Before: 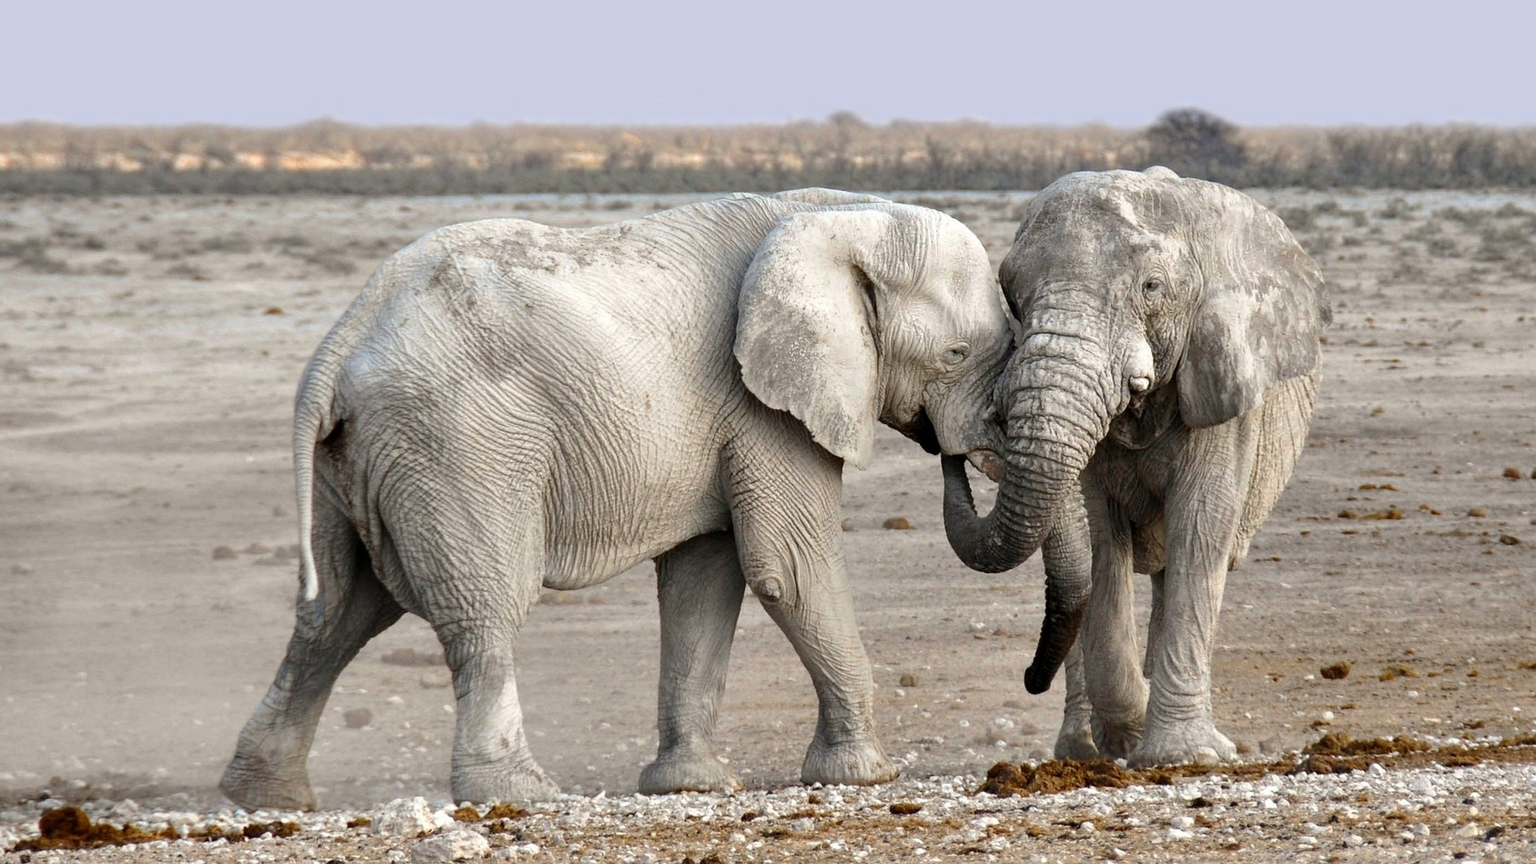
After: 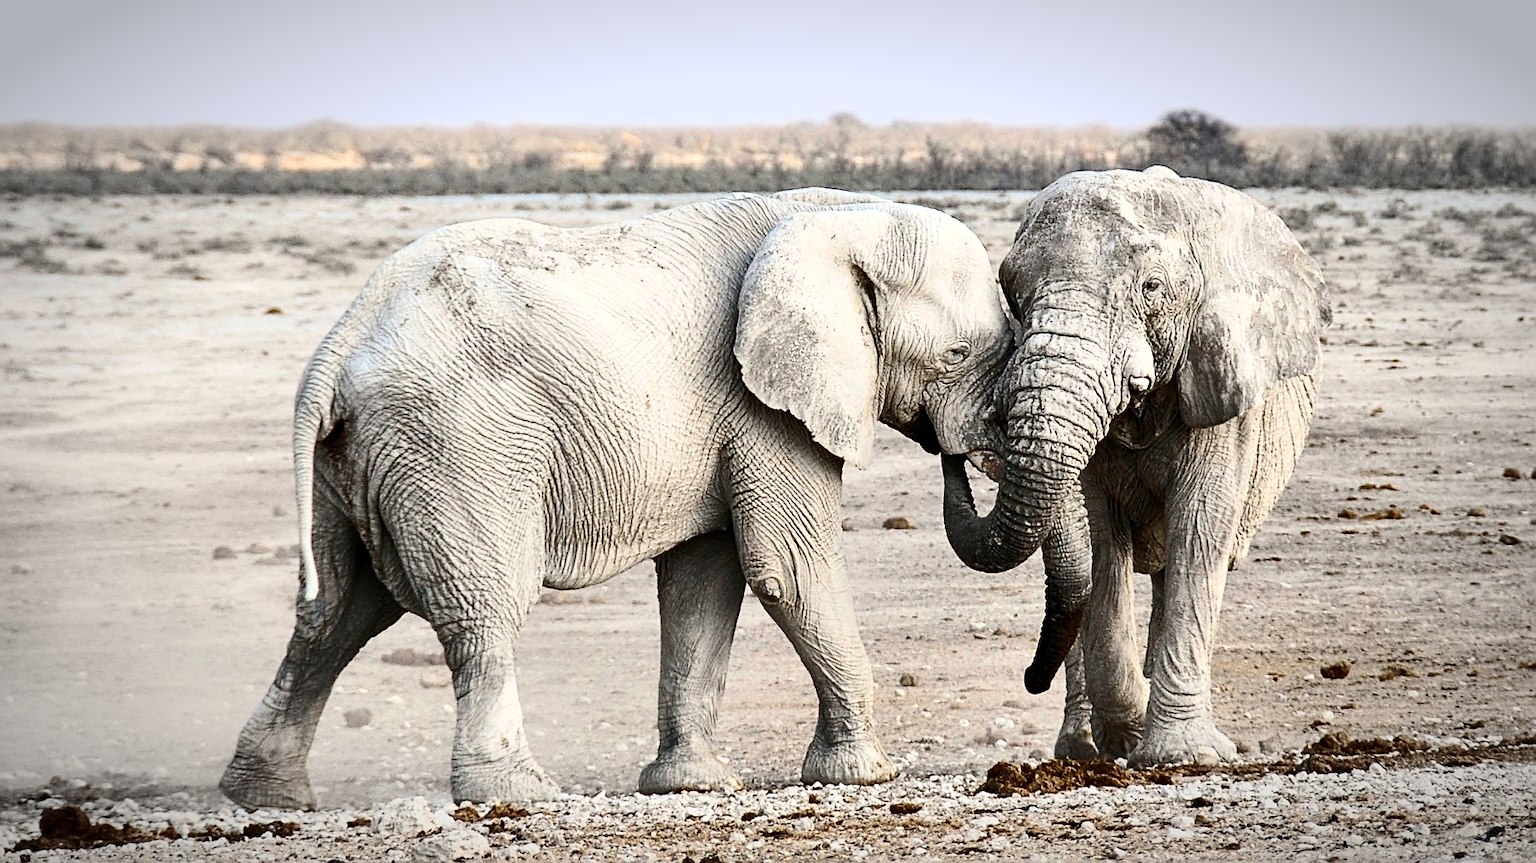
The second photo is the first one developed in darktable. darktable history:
sharpen: amount 0.747
contrast brightness saturation: contrast 0.389, brightness 0.108
vignetting: automatic ratio true
